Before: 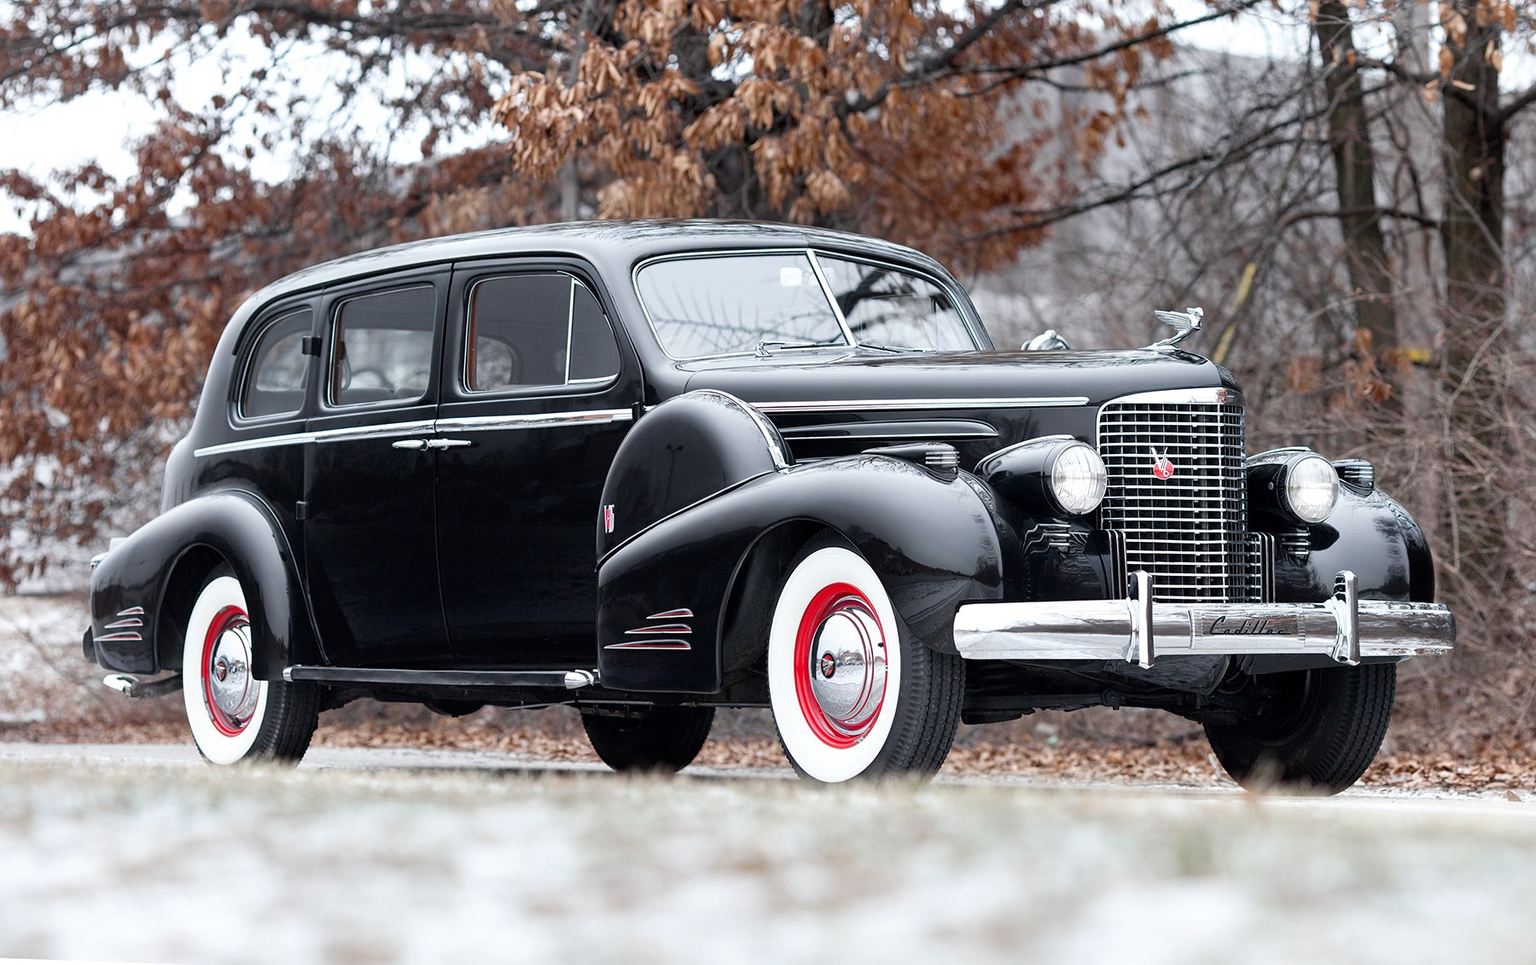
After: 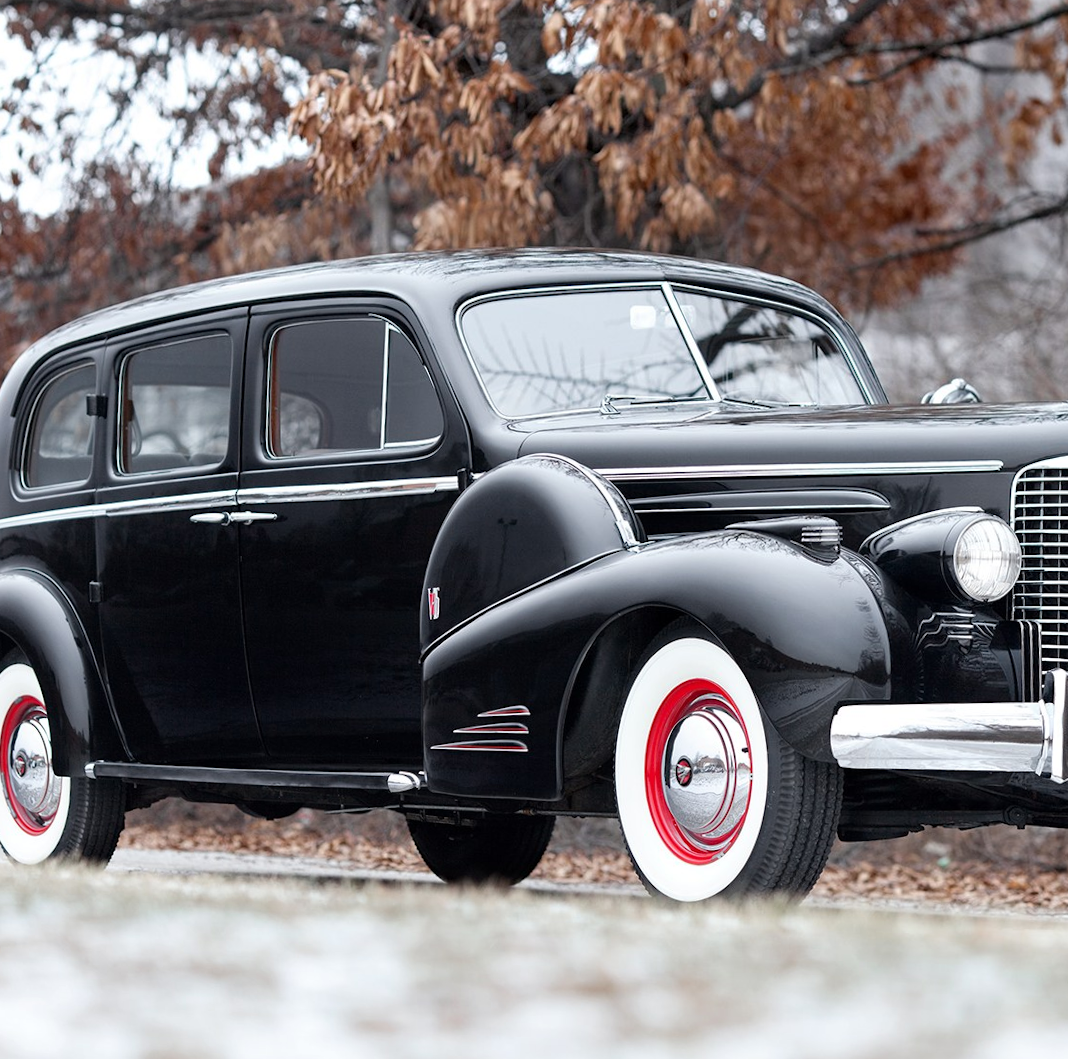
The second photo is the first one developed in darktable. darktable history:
crop: left 10.644%, right 26.528%
rotate and perspective: rotation 0.062°, lens shift (vertical) 0.115, lens shift (horizontal) -0.133, crop left 0.047, crop right 0.94, crop top 0.061, crop bottom 0.94
